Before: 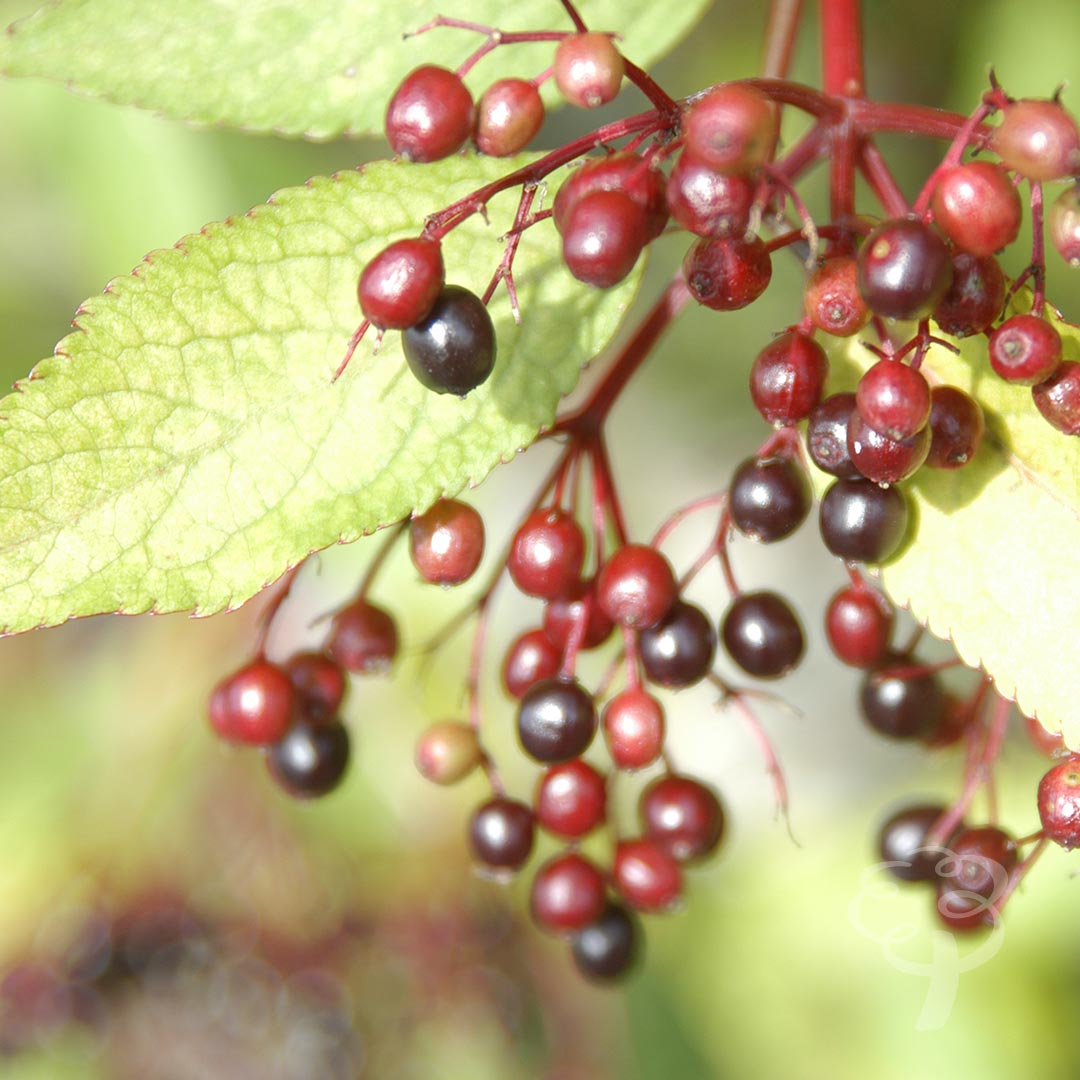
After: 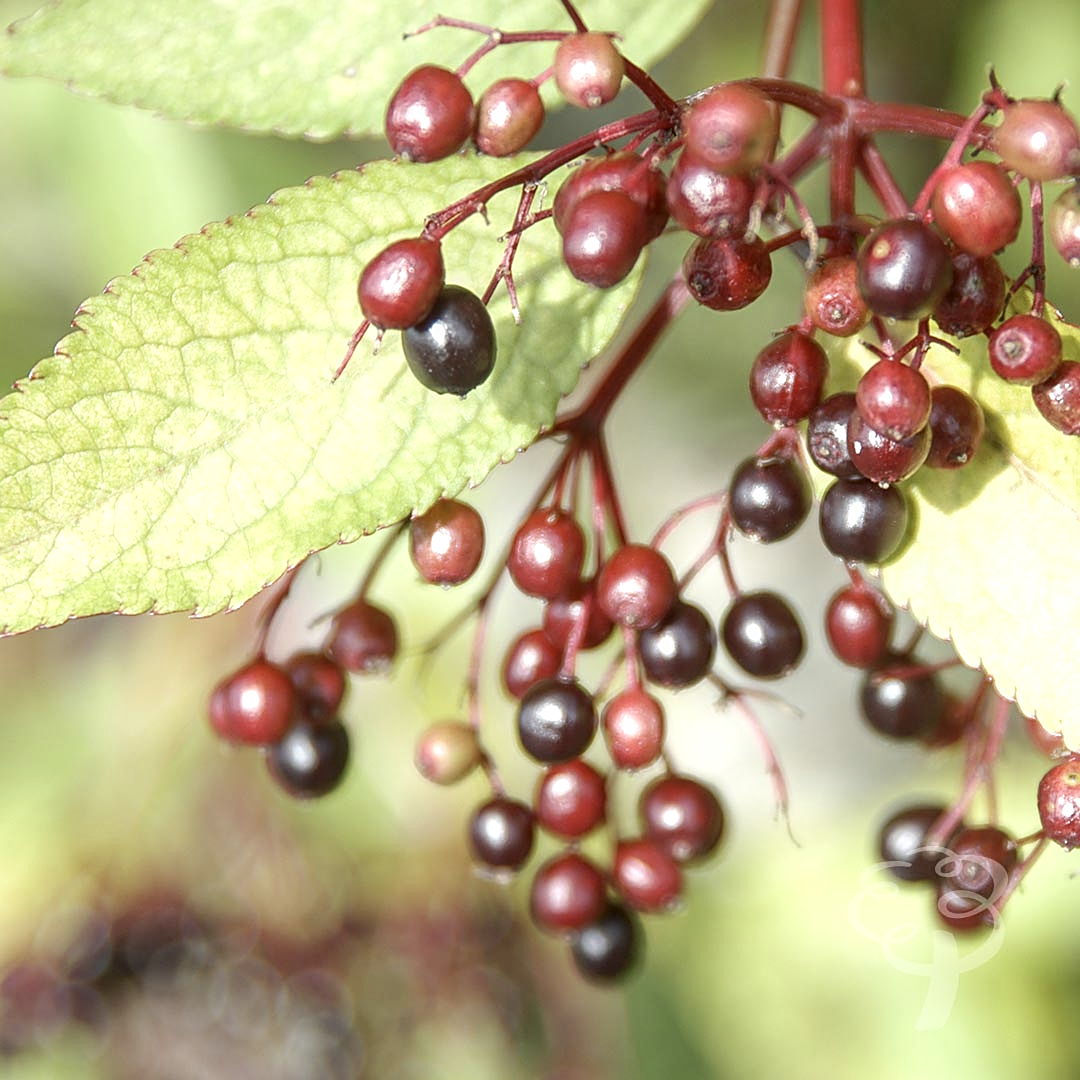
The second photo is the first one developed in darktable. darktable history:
contrast brightness saturation: contrast 0.106, saturation -0.158
sharpen: on, module defaults
local contrast: on, module defaults
